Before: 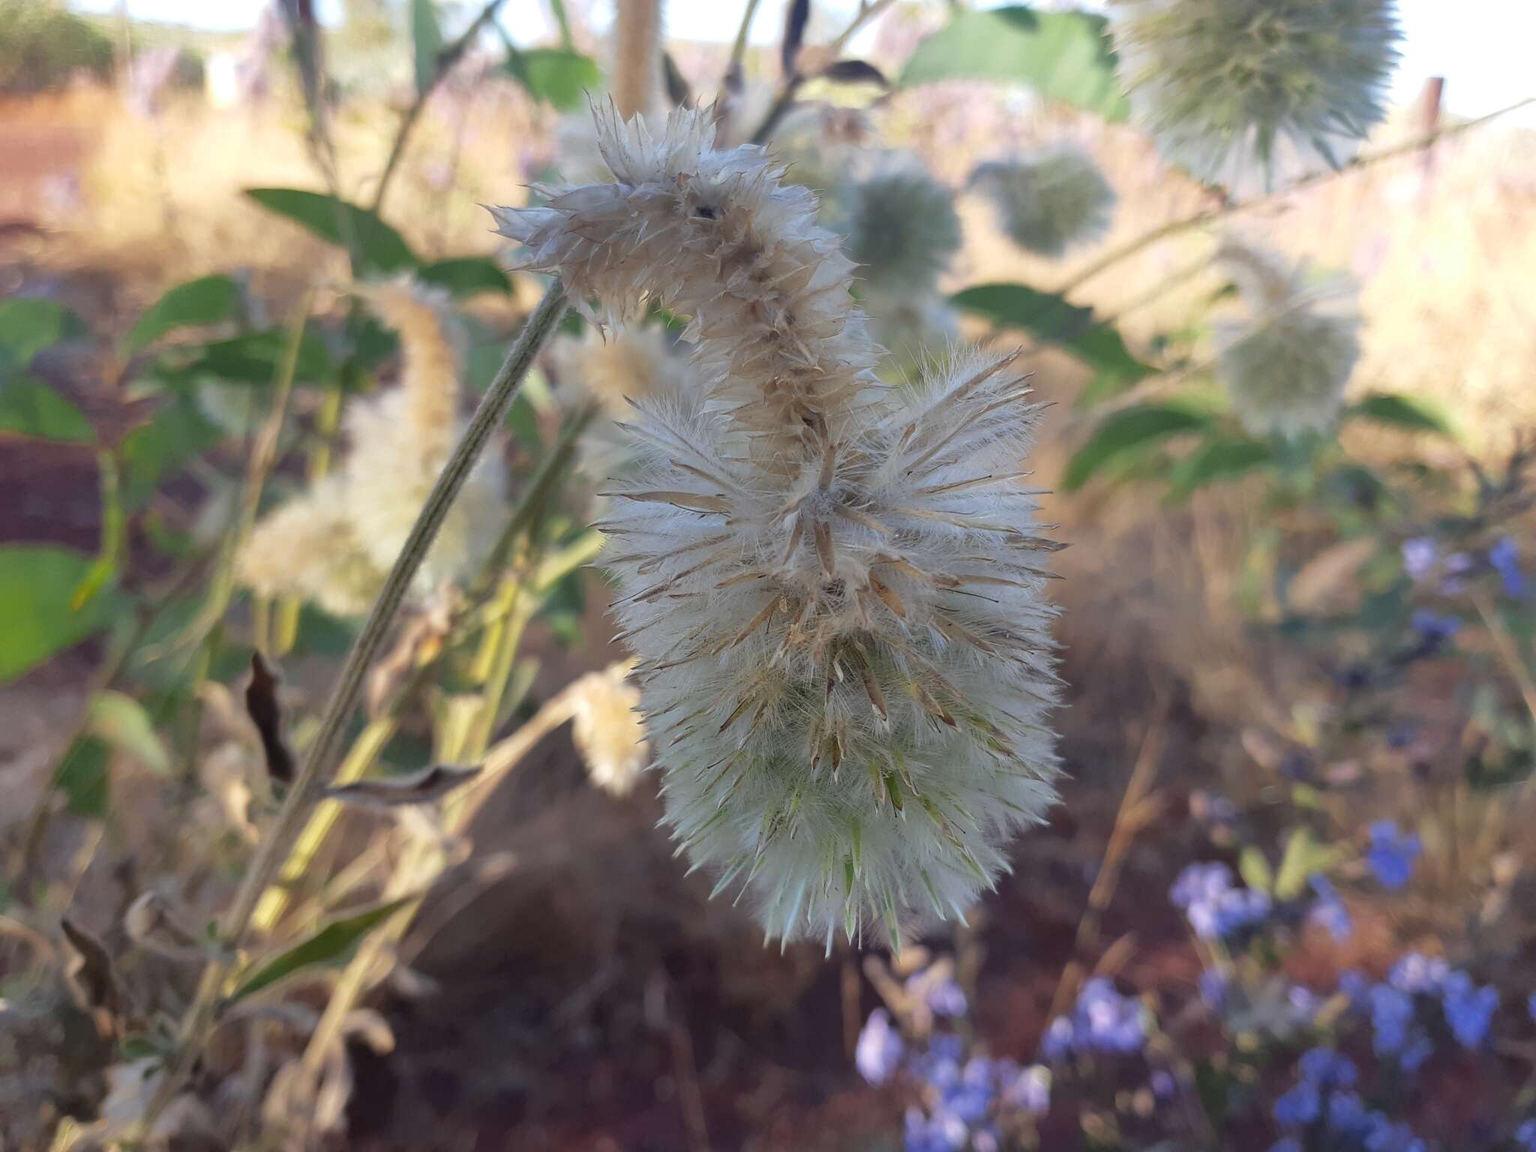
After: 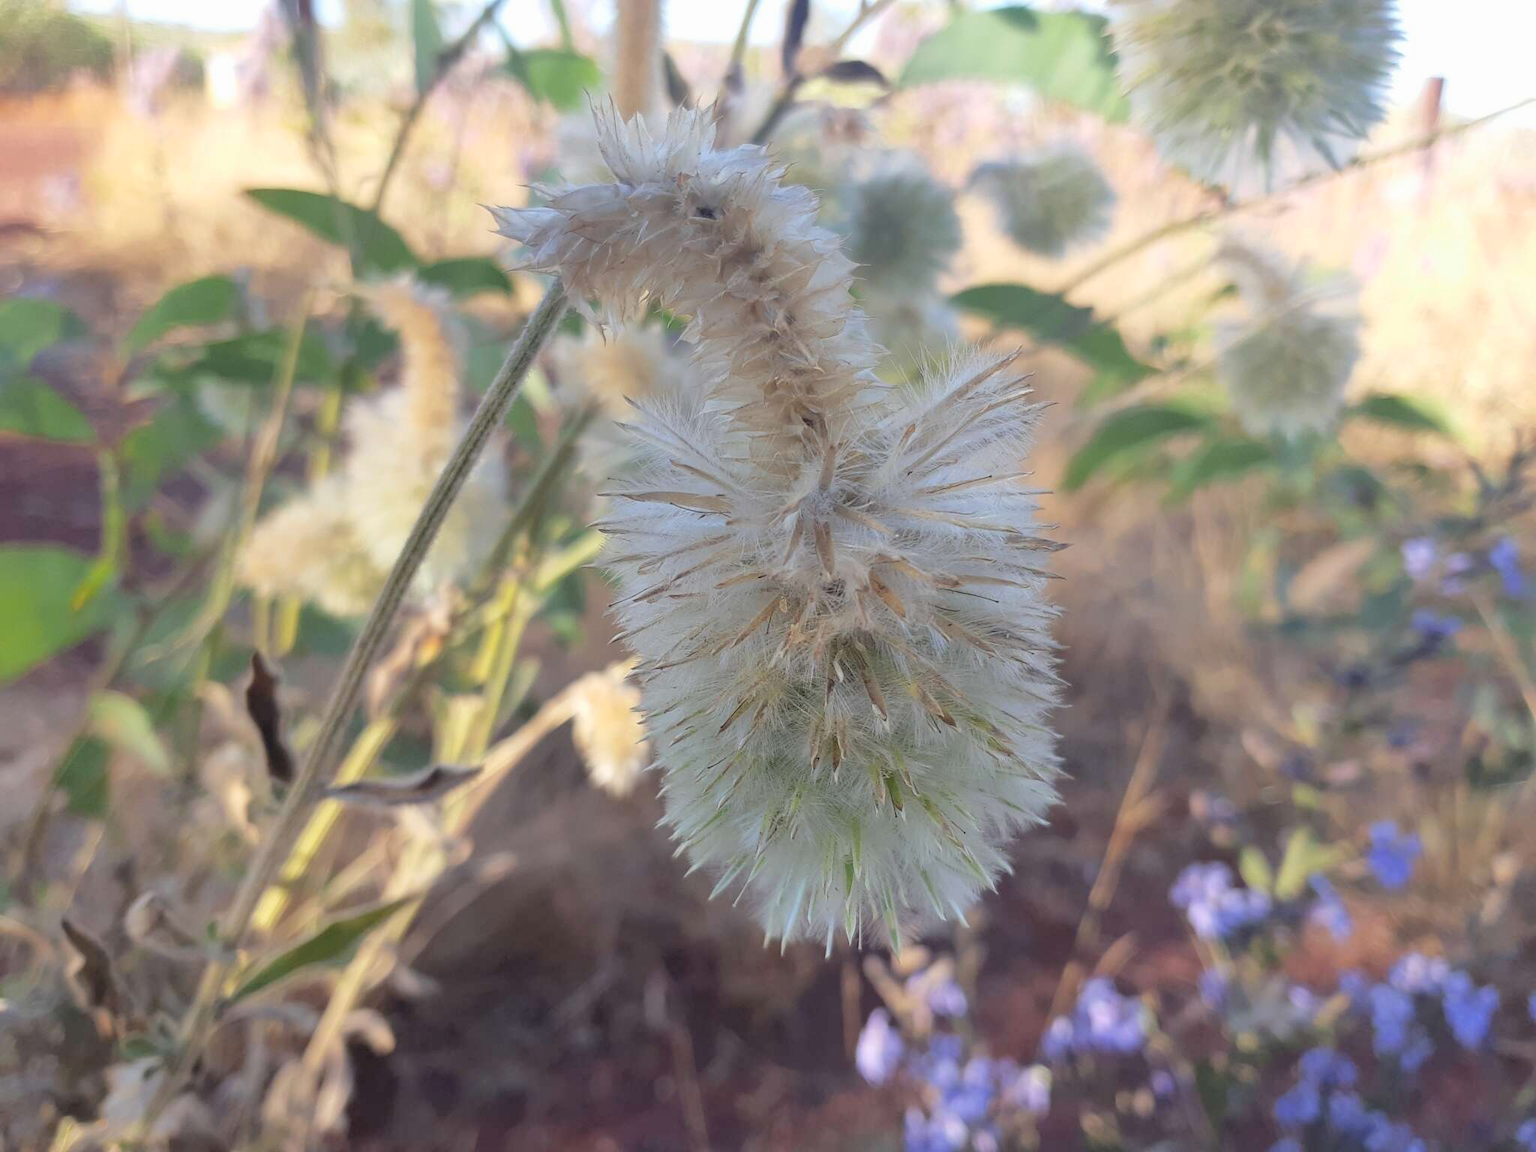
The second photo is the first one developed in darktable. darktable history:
exposure: exposure -0.04 EV, compensate highlight preservation false
contrast brightness saturation: brightness 0.15
